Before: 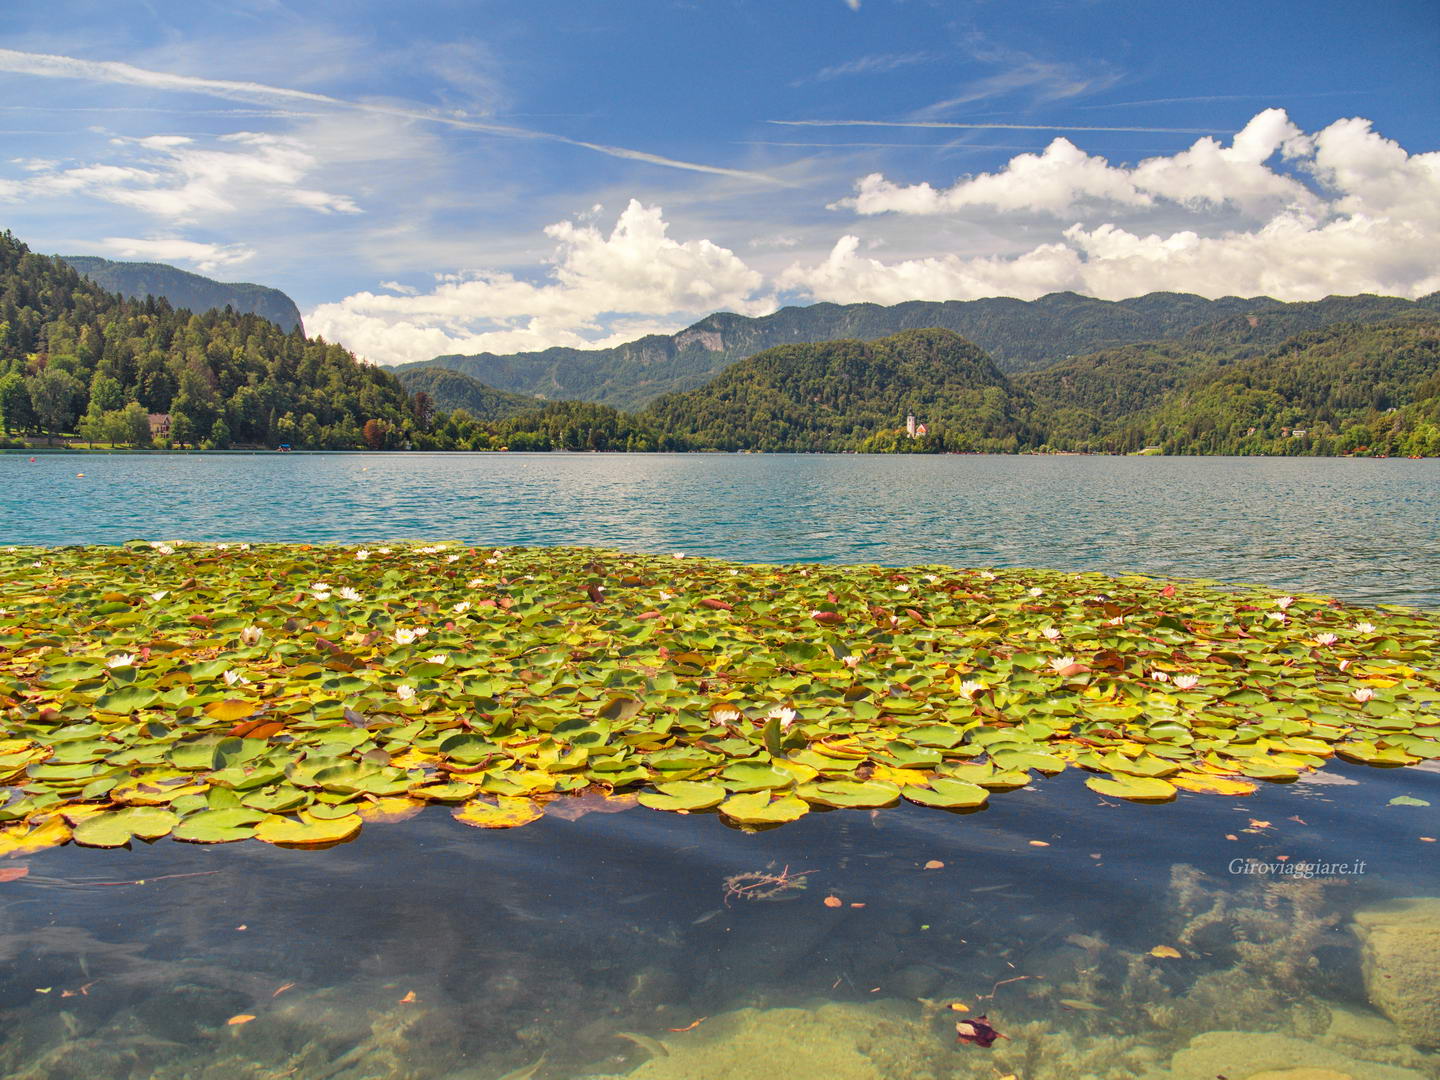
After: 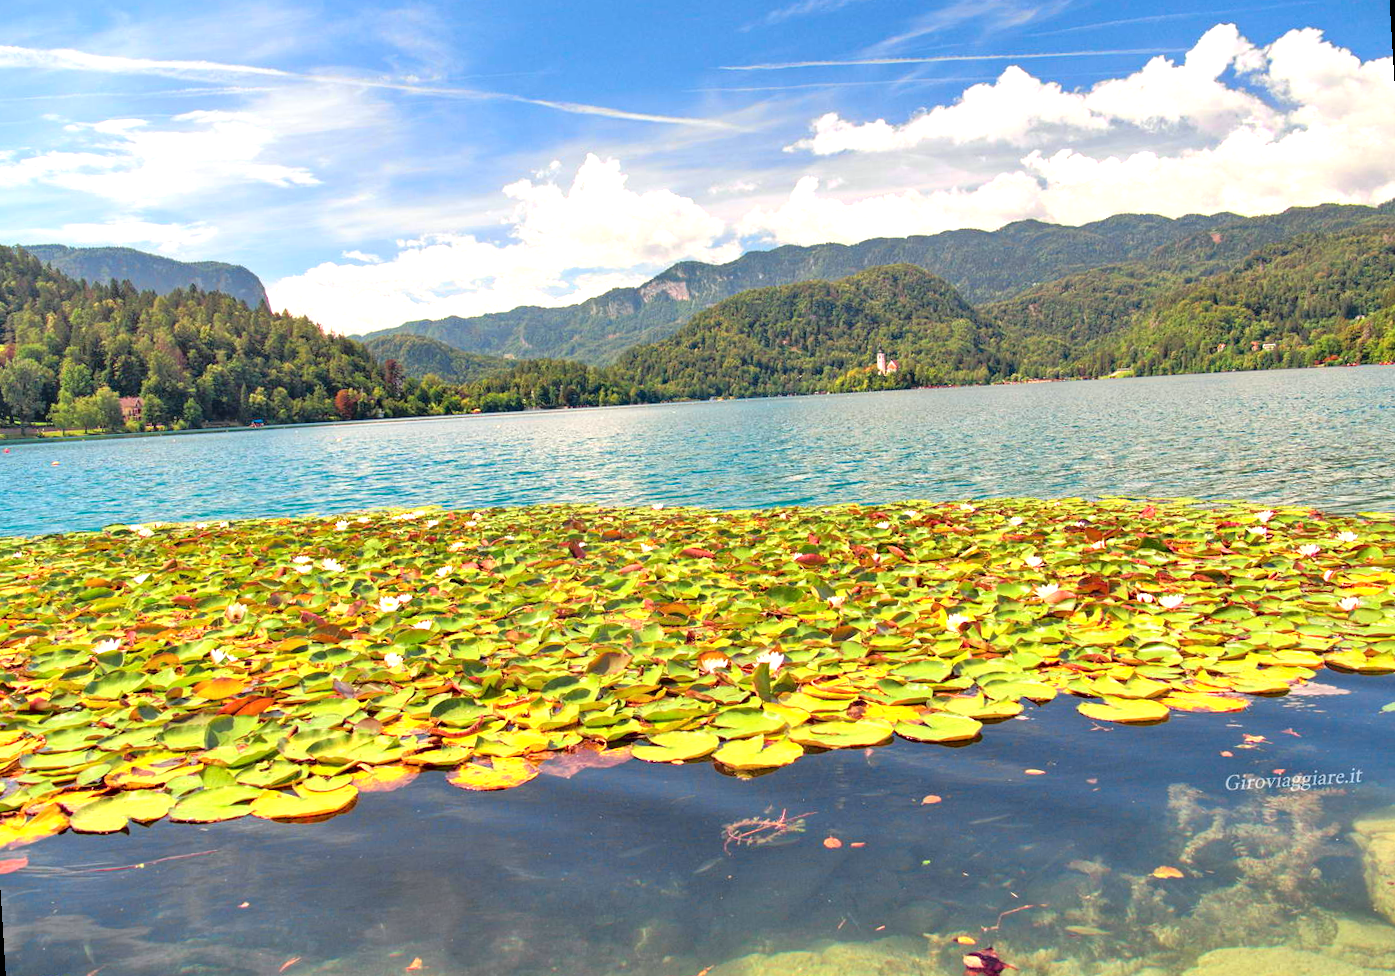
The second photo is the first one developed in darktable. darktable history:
exposure: black level correction 0, exposure 0.68 EV, compensate exposure bias true, compensate highlight preservation false
rotate and perspective: rotation -3.52°, crop left 0.036, crop right 0.964, crop top 0.081, crop bottom 0.919
tone curve: curves: ch0 [(0, 0) (0.126, 0.061) (0.362, 0.382) (0.498, 0.498) (0.706, 0.712) (1, 1)]; ch1 [(0, 0) (0.5, 0.497) (0.55, 0.578) (1, 1)]; ch2 [(0, 0) (0.44, 0.424) (0.489, 0.486) (0.537, 0.538) (1, 1)], color space Lab, independent channels, preserve colors none
